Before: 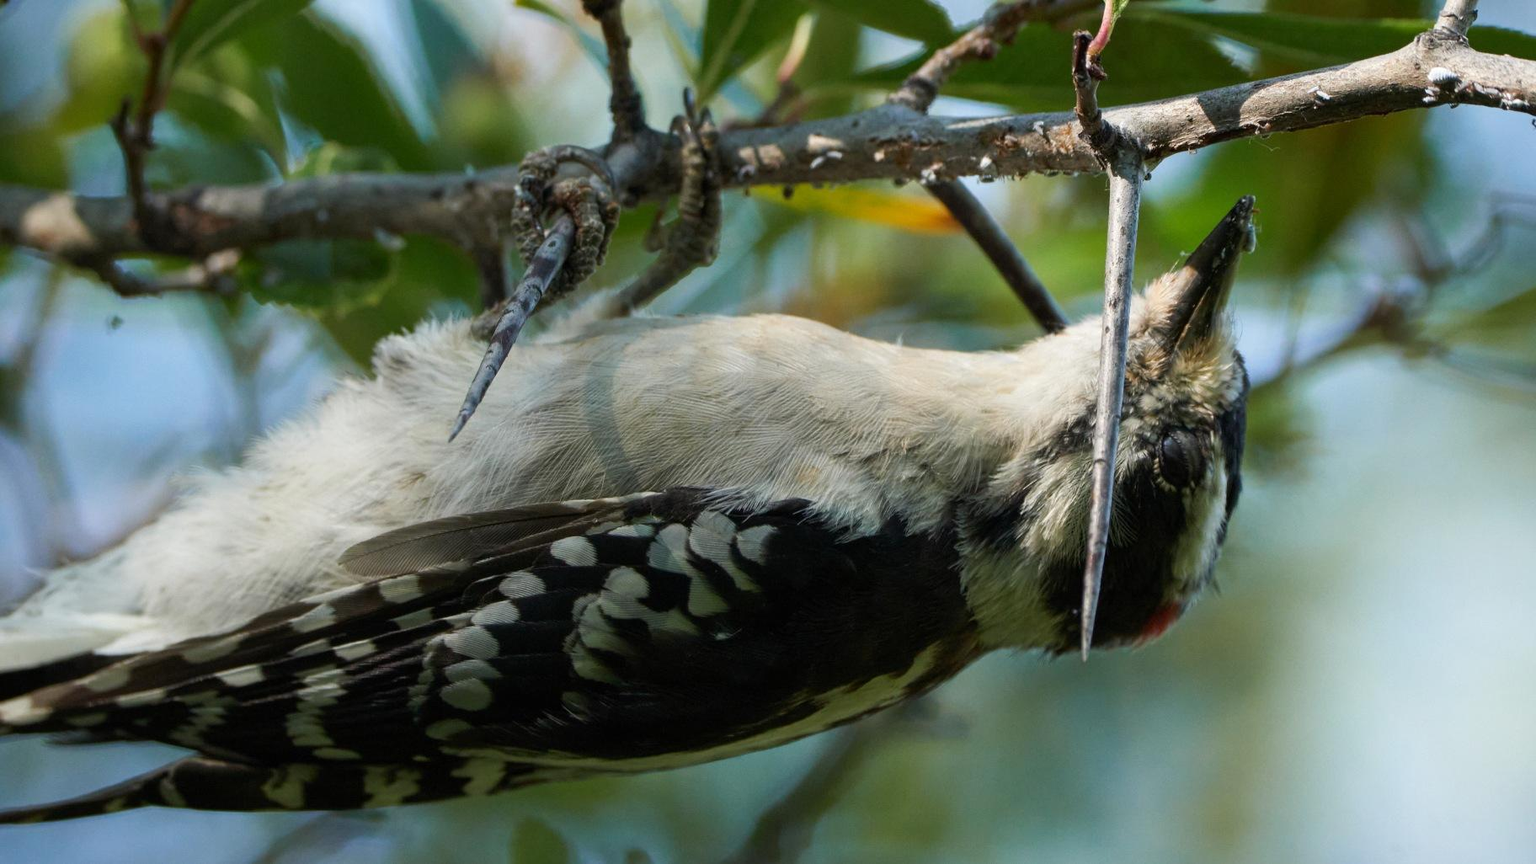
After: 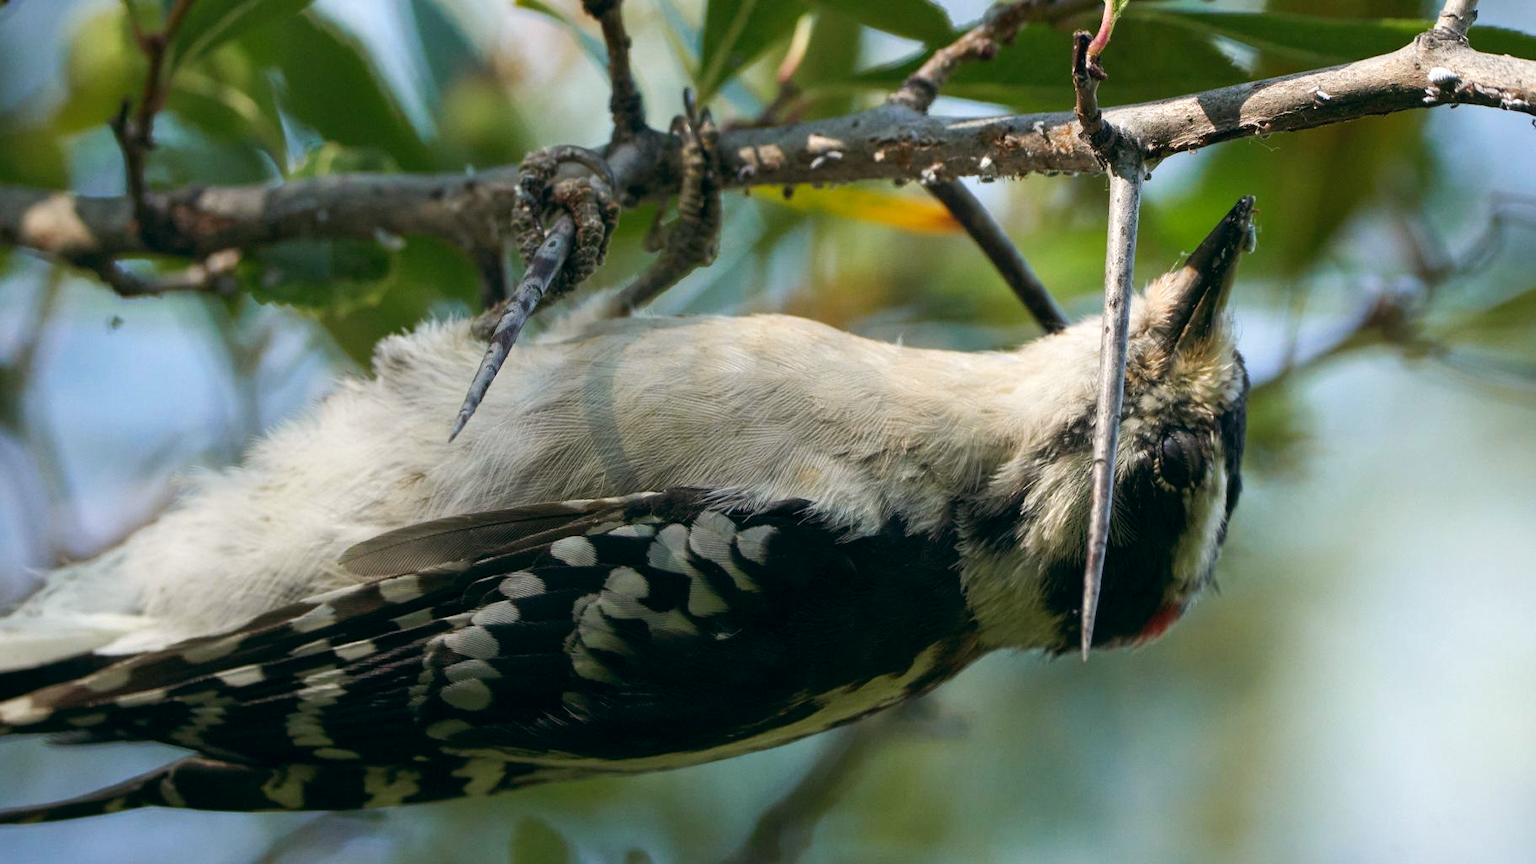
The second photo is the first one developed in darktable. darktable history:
color balance: lift [1, 0.998, 1.001, 1.002], gamma [1, 1.02, 1, 0.98], gain [1, 1.02, 1.003, 0.98]
exposure: exposure 0.15 EV, compensate highlight preservation false
